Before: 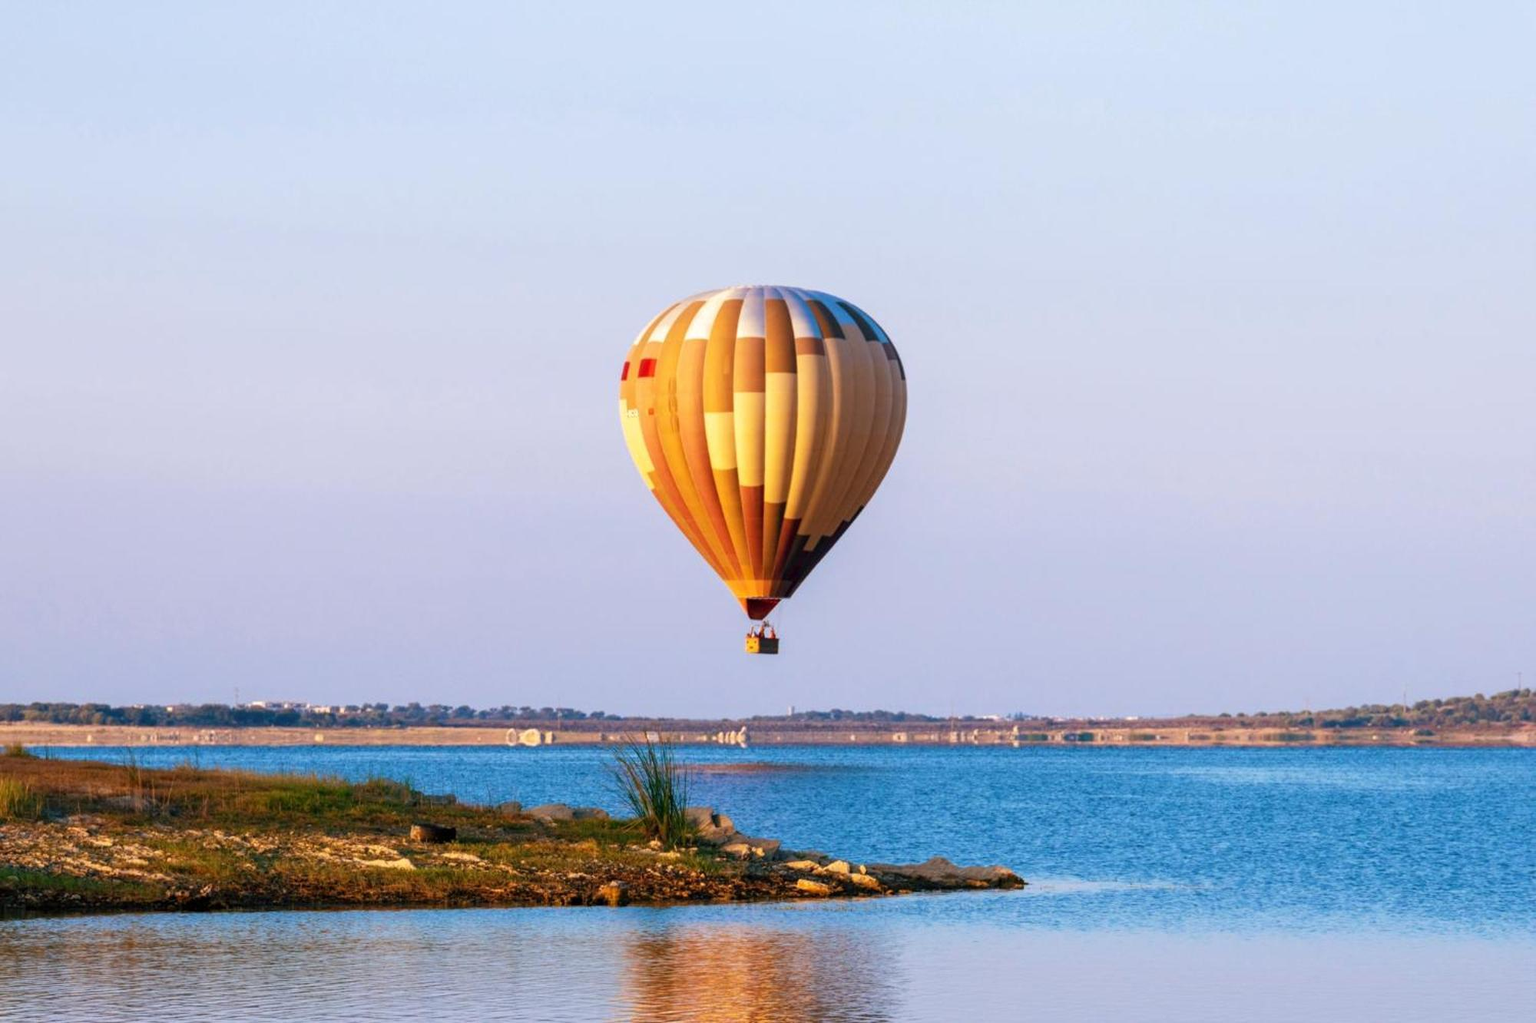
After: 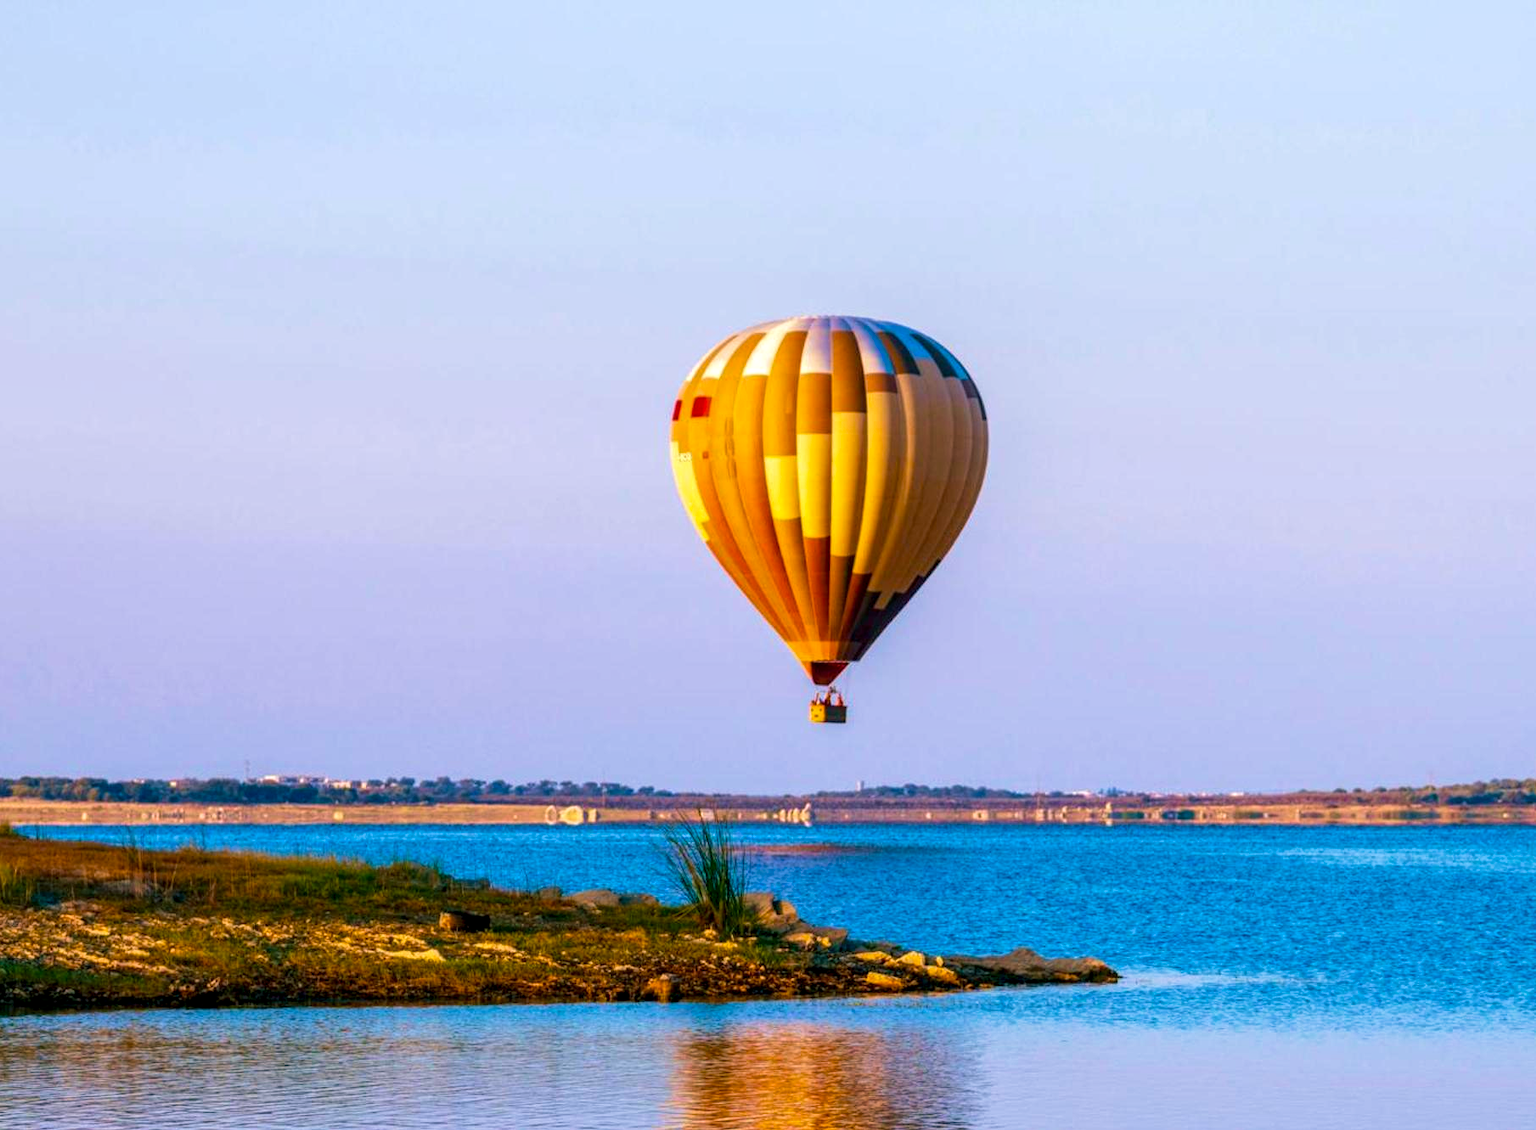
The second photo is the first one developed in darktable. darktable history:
velvia: strength 37.02%
color balance rgb: shadows lift › chroma 2.886%, shadows lift › hue 192.67°, power › hue 209.13°, linear chroma grading › global chroma 14.968%, perceptual saturation grading › global saturation 19.996%
local contrast: detail 130%
crop and rotate: left 0.888%, right 8.622%
